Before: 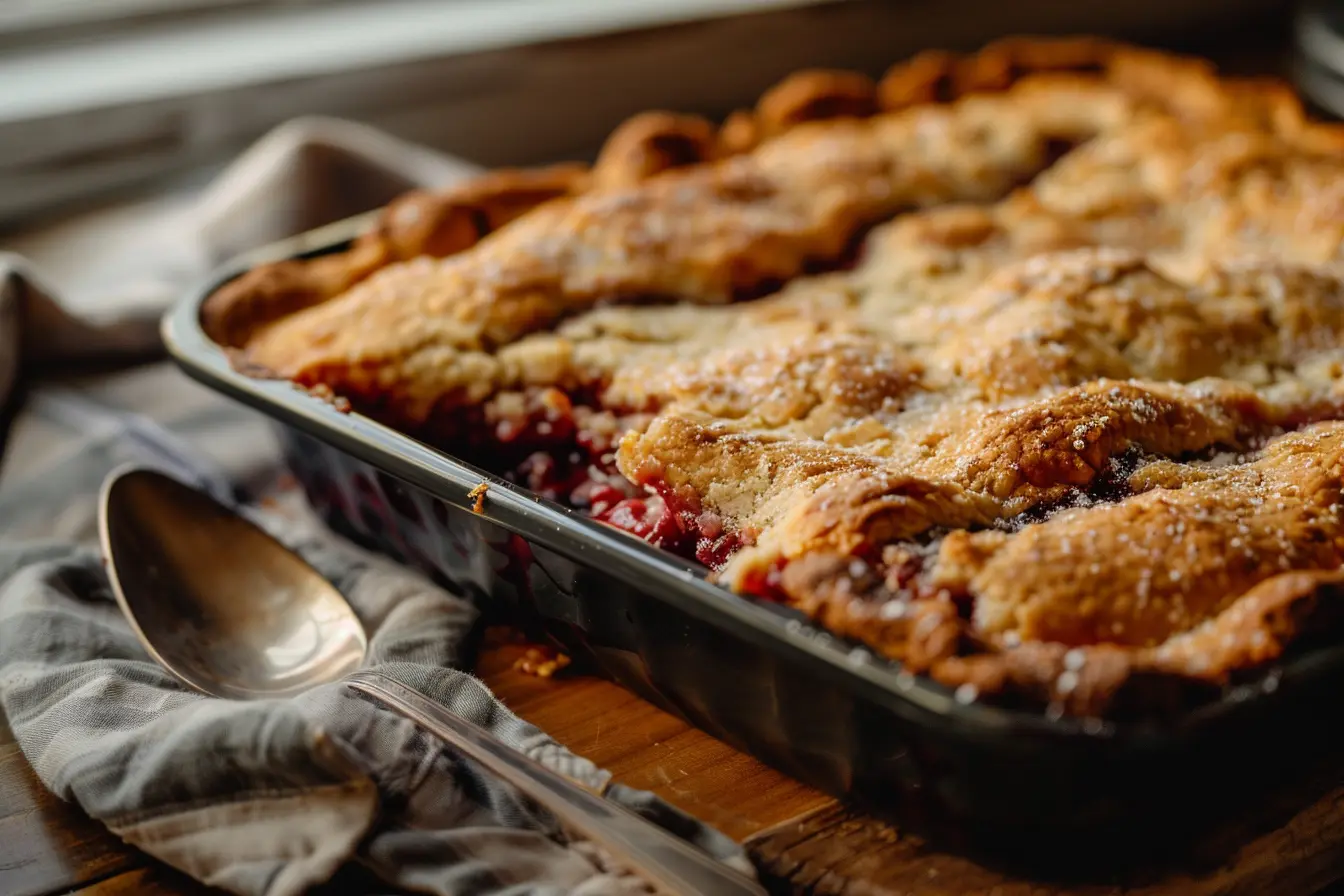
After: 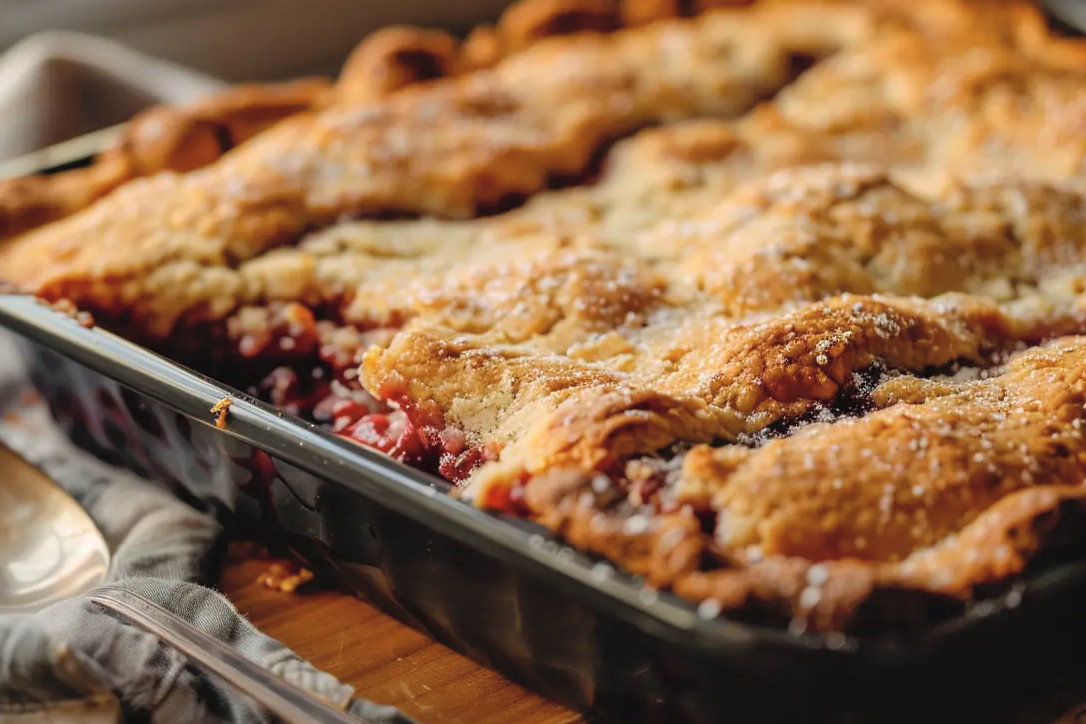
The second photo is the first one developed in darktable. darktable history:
white balance: red 1, blue 1
crop: left 19.159%, top 9.58%, bottom 9.58%
contrast brightness saturation: brightness 0.15
